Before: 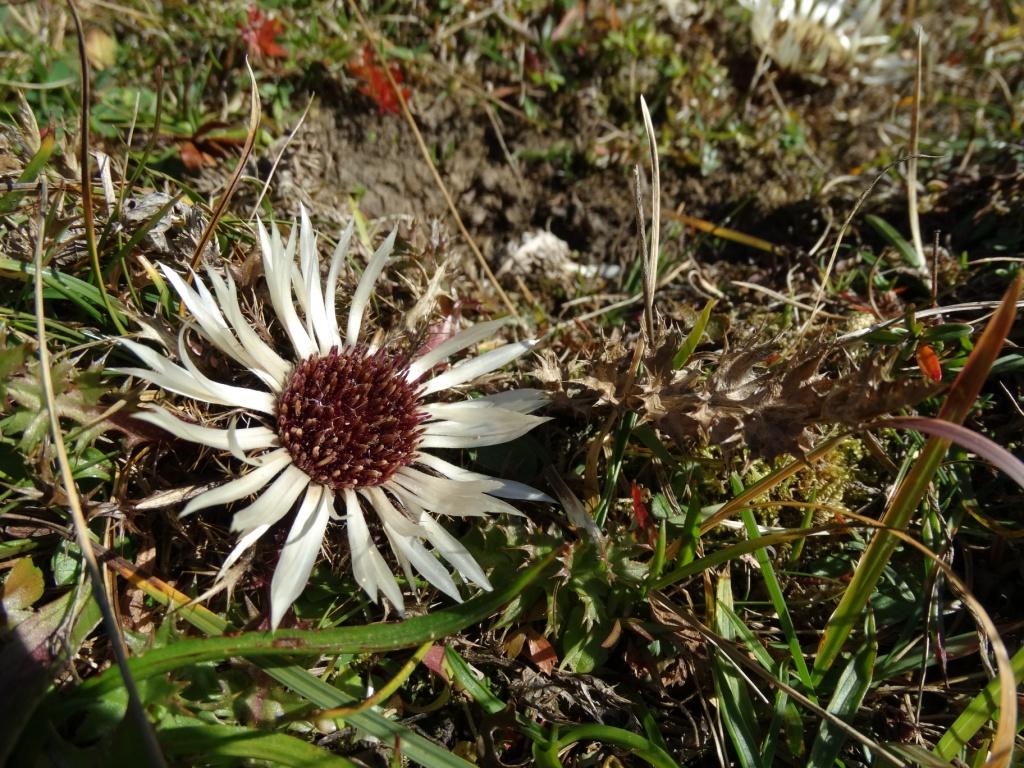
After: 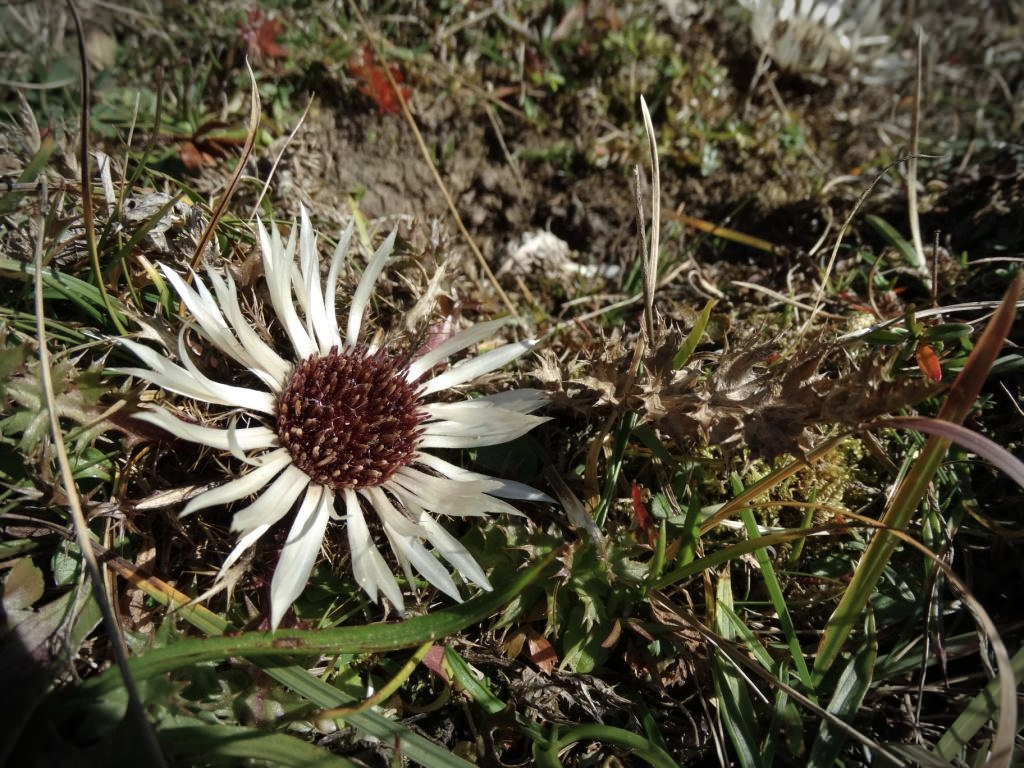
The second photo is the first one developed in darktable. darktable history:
contrast brightness saturation: saturation -0.17
vignetting: automatic ratio true
